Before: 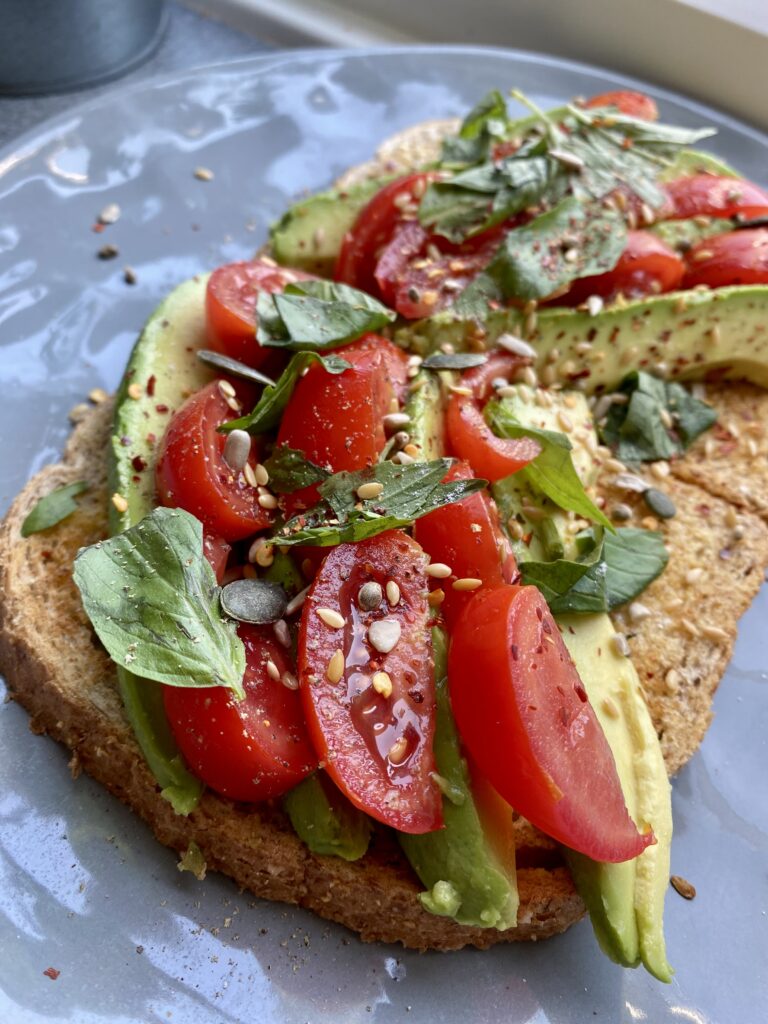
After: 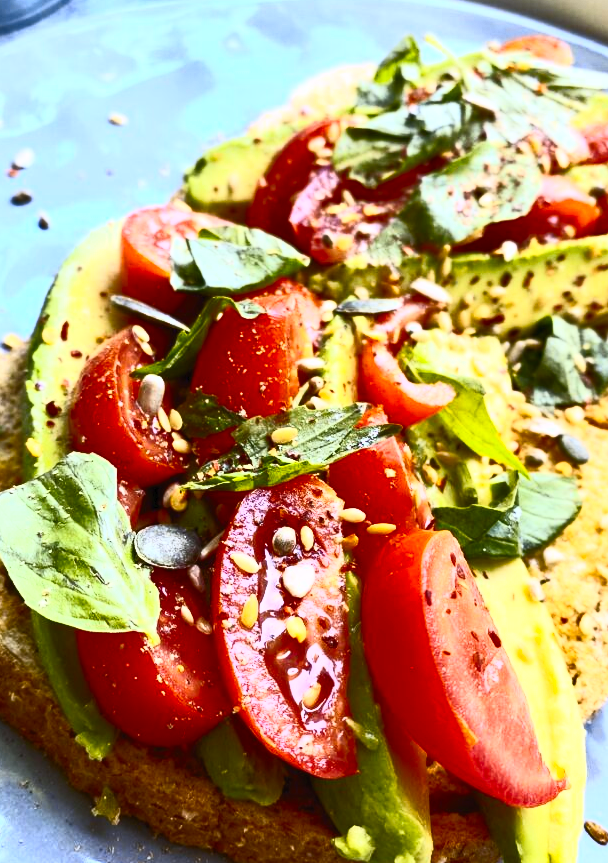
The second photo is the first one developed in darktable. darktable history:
crop: left 11.225%, top 5.381%, right 9.565%, bottom 10.314%
shadows and highlights: shadows 29.32, highlights -29.32, low approximation 0.01, soften with gaussian
white balance: red 0.98, blue 1.034
color contrast: green-magenta contrast 0.85, blue-yellow contrast 1.25, unbound 0
contrast brightness saturation: contrast 0.83, brightness 0.59, saturation 0.59
